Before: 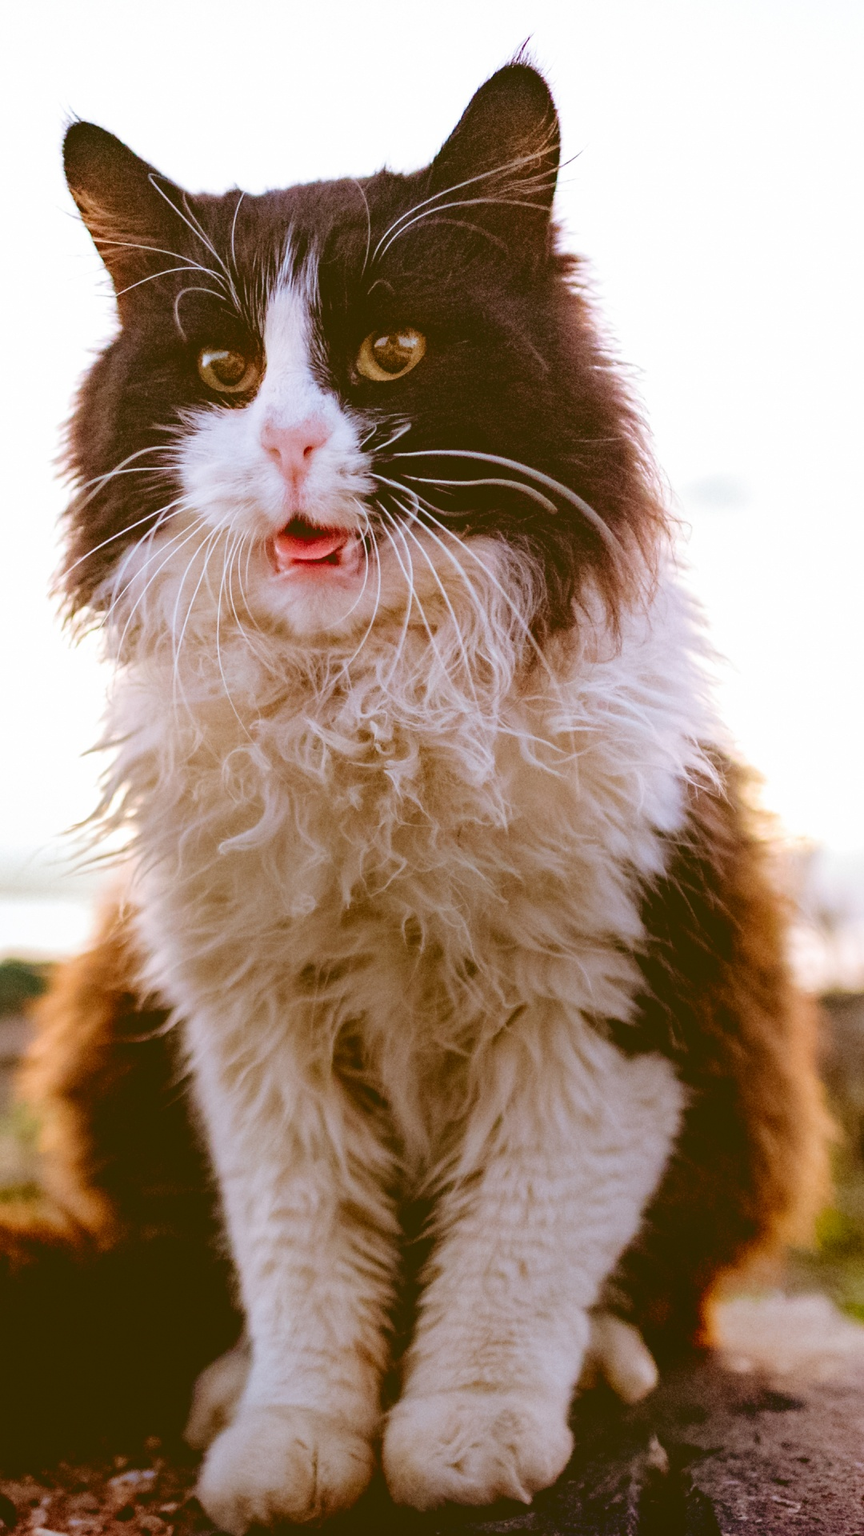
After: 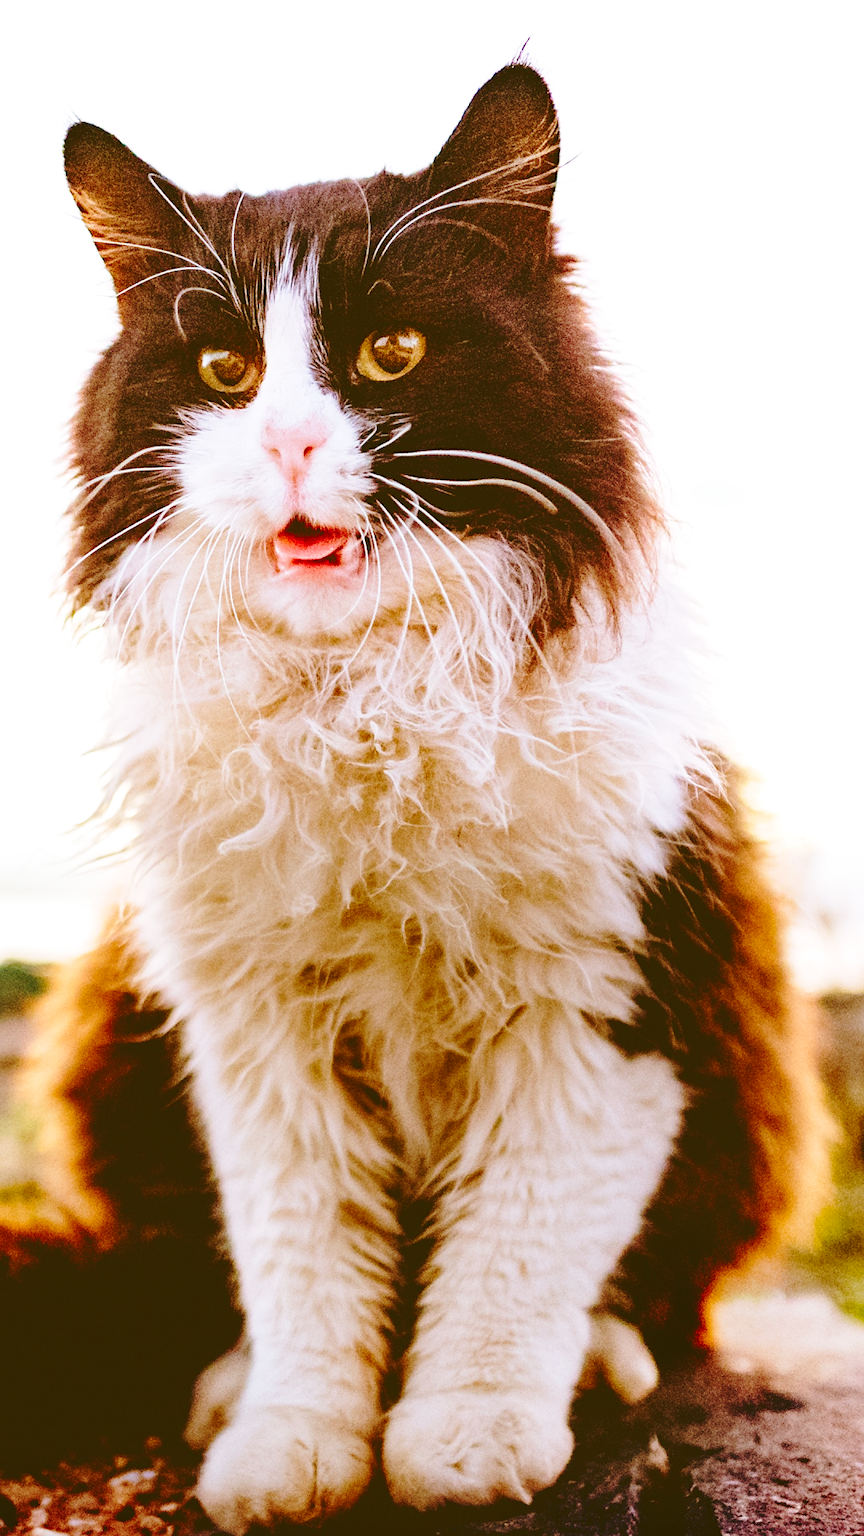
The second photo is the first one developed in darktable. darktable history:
sharpen: amount 0.216
base curve: curves: ch0 [(0, 0) (0.032, 0.037) (0.105, 0.228) (0.435, 0.76) (0.856, 0.983) (1, 1)], preserve colors none
